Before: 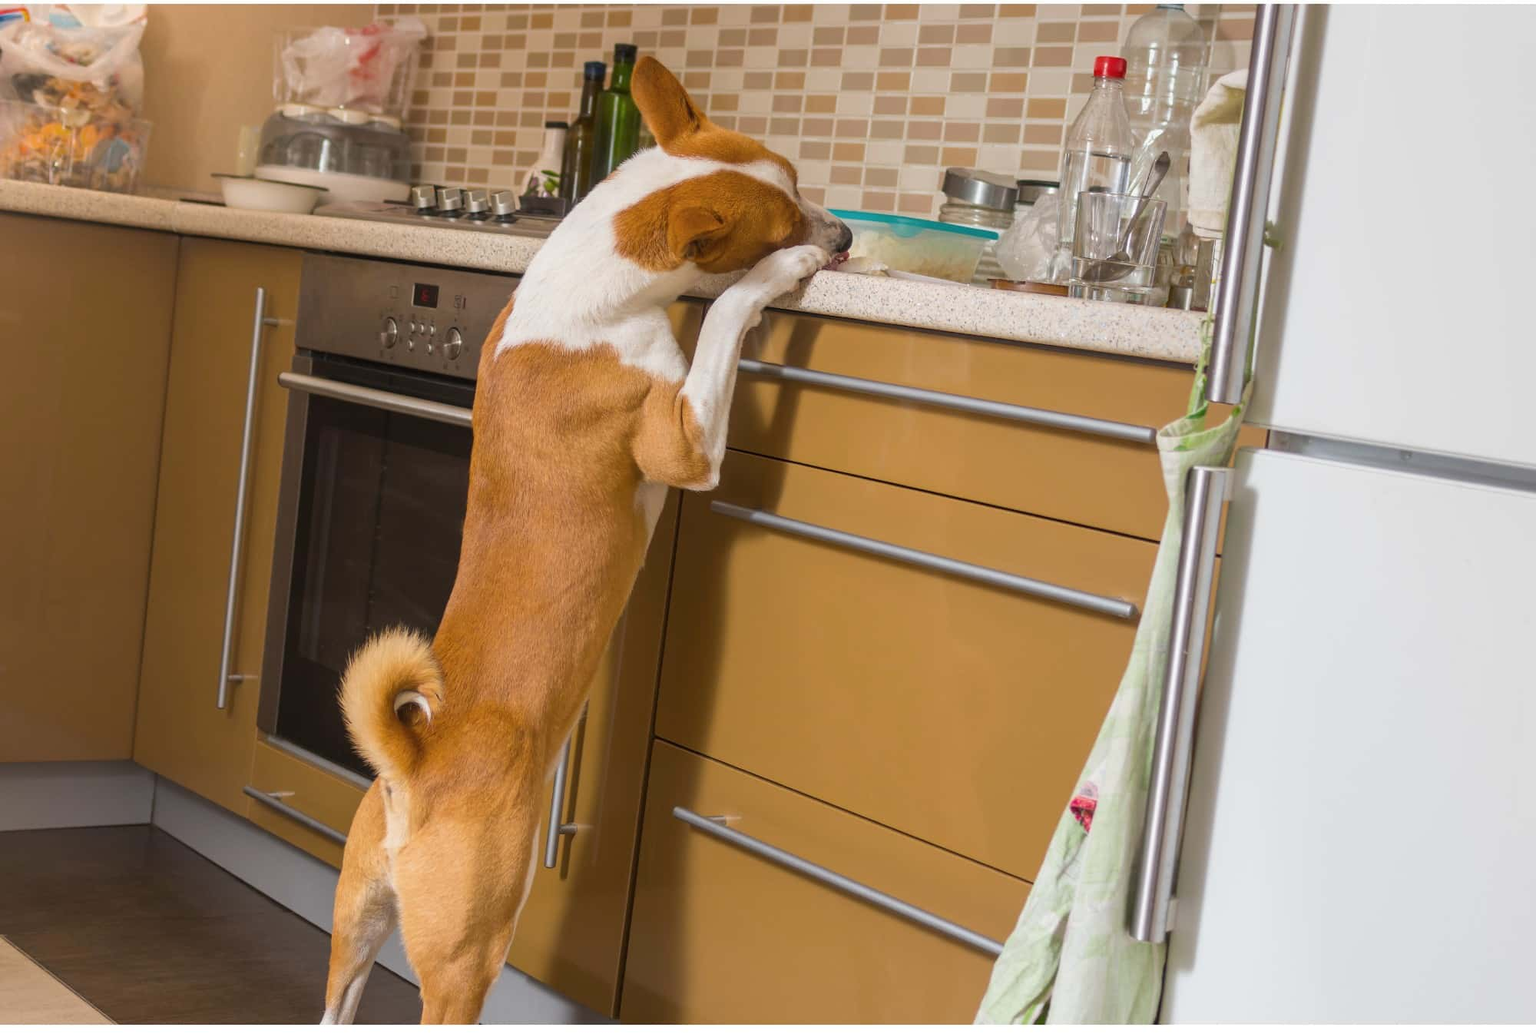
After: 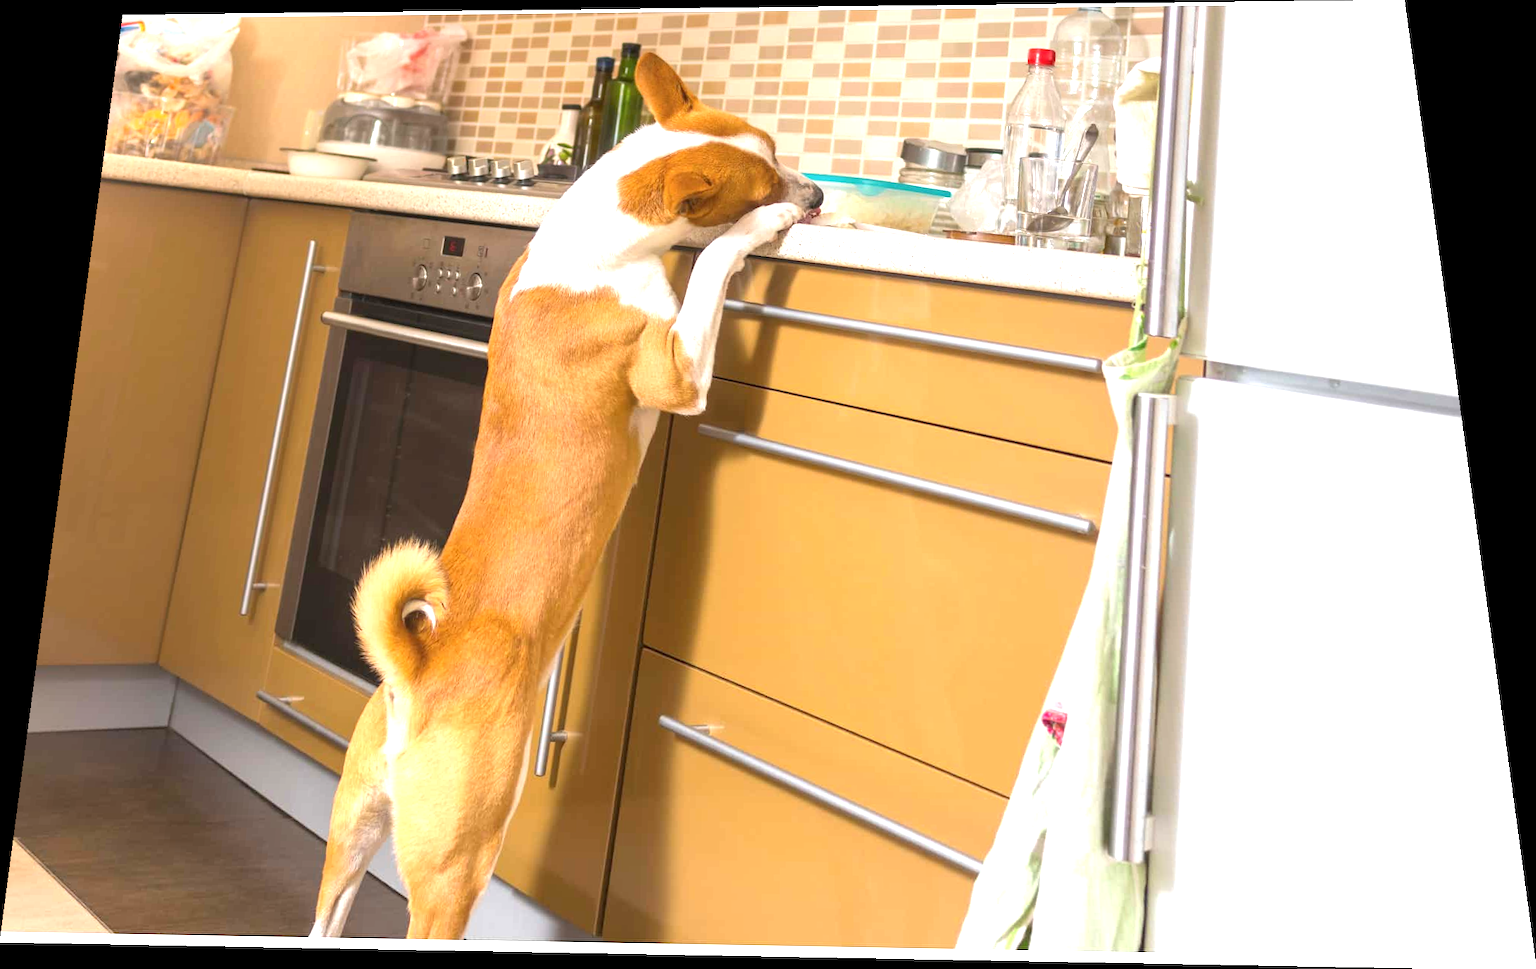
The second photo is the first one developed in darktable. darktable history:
rotate and perspective: rotation 0.128°, lens shift (vertical) -0.181, lens shift (horizontal) -0.044, shear 0.001, automatic cropping off
exposure: exposure 1.223 EV, compensate highlight preservation false
